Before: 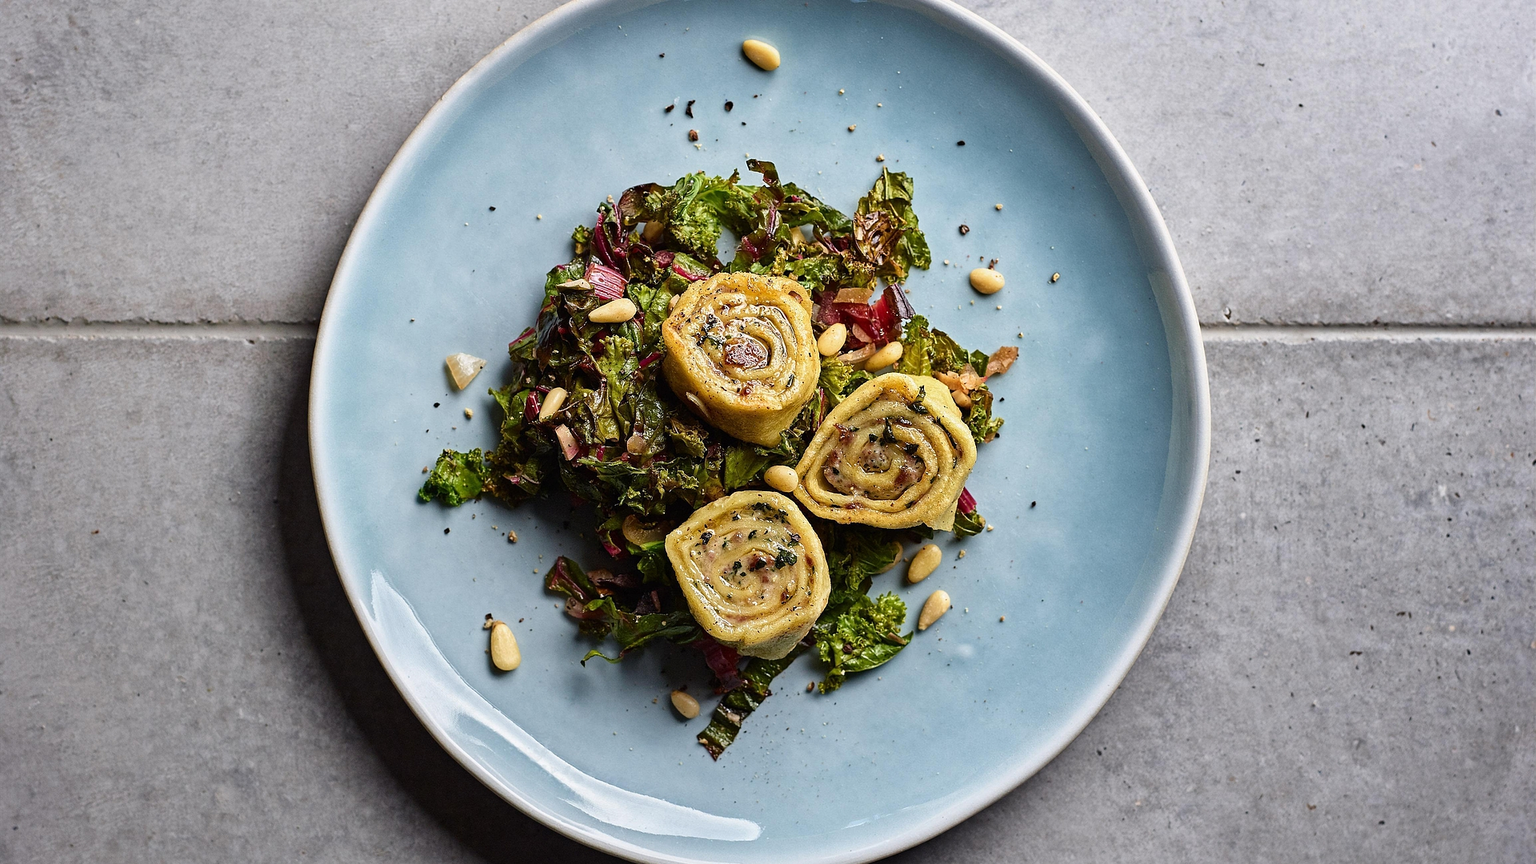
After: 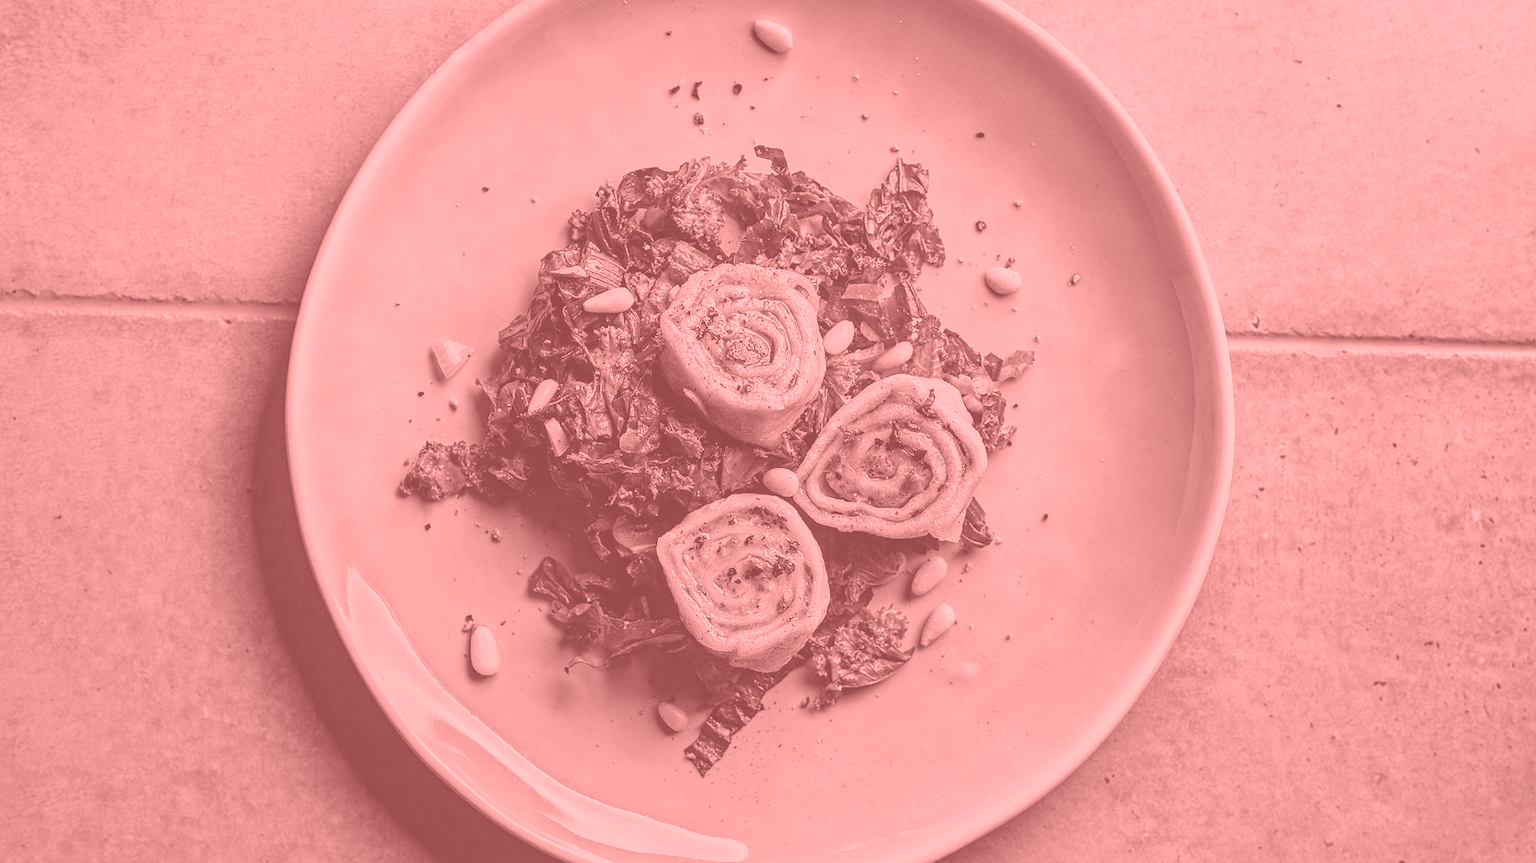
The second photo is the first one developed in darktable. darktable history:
crop and rotate: angle -1.69°
colorize: saturation 51%, source mix 50.67%, lightness 50.67%
local contrast: on, module defaults
